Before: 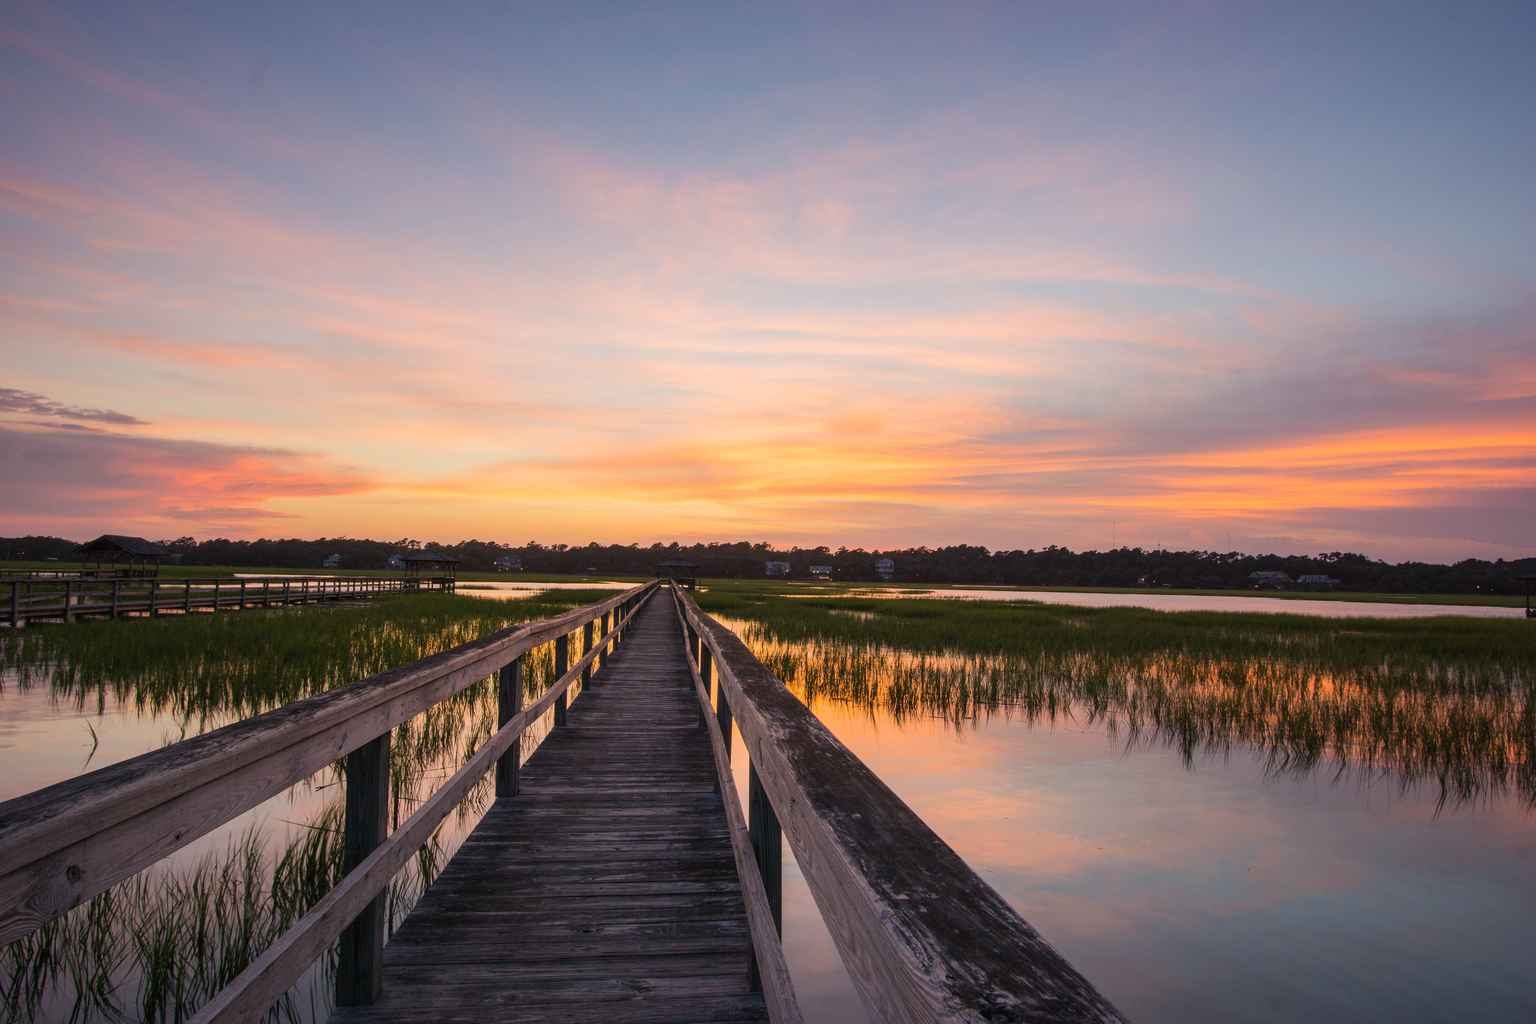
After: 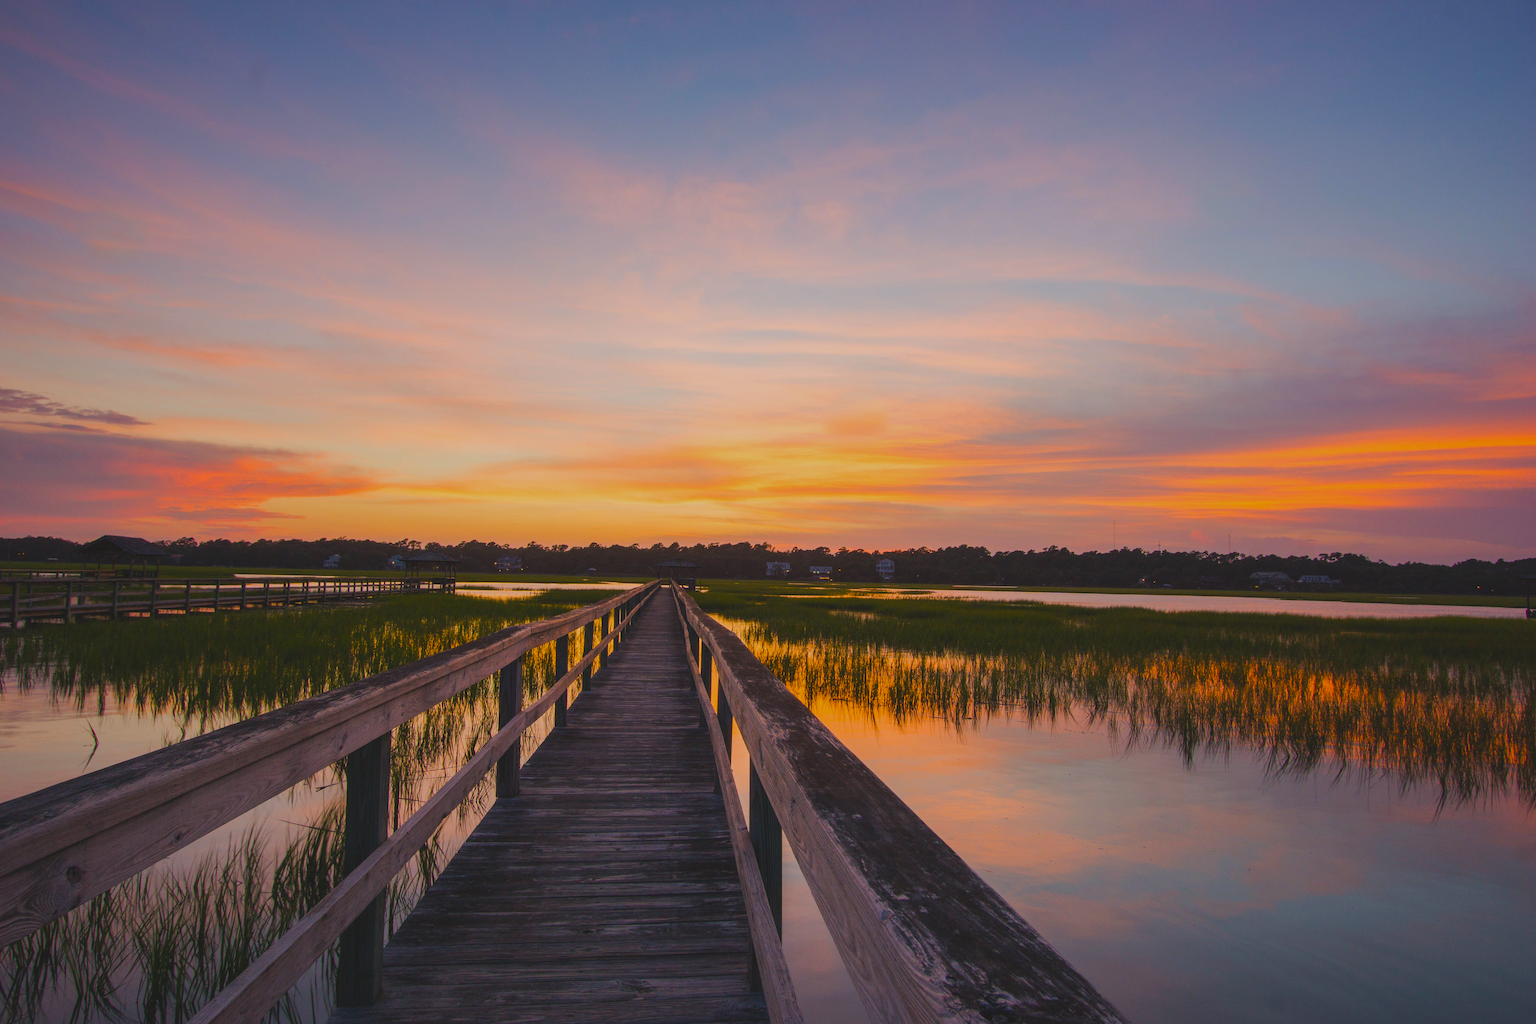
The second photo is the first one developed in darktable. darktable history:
exposure: black level correction -0.015, exposure -0.511 EV, compensate highlight preservation false
color balance rgb: perceptual saturation grading › global saturation 38.674%, perceptual saturation grading › highlights -25.244%, perceptual saturation grading › mid-tones 34.929%, perceptual saturation grading › shadows 35.387%
